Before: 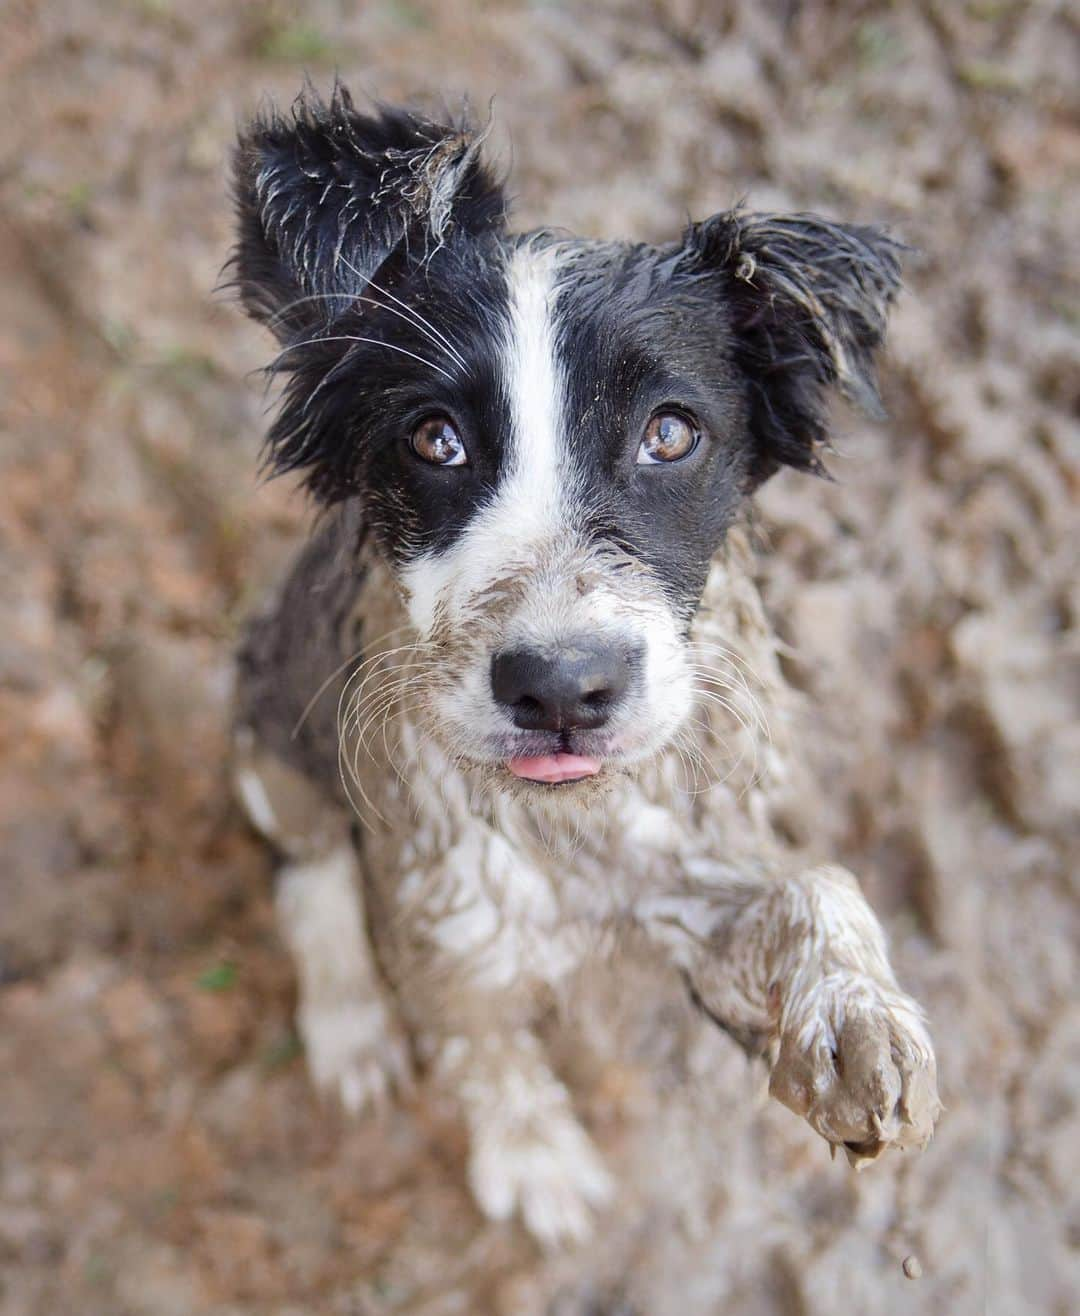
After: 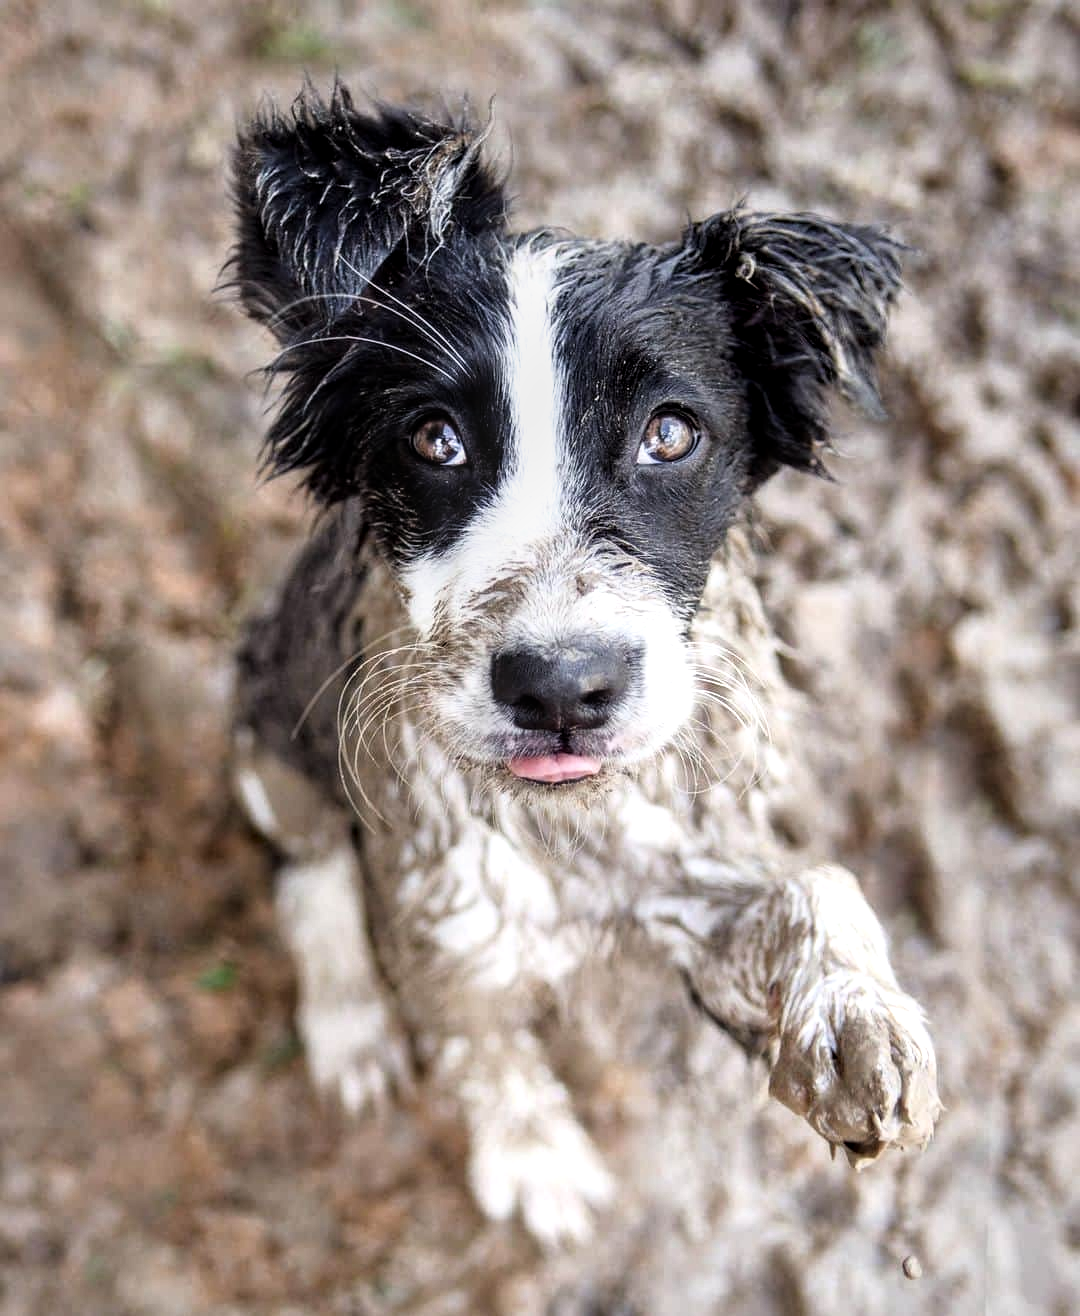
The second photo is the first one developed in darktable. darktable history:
local contrast: on, module defaults
filmic rgb: black relative exposure -7.99 EV, white relative exposure 2.2 EV, hardness 7.04
